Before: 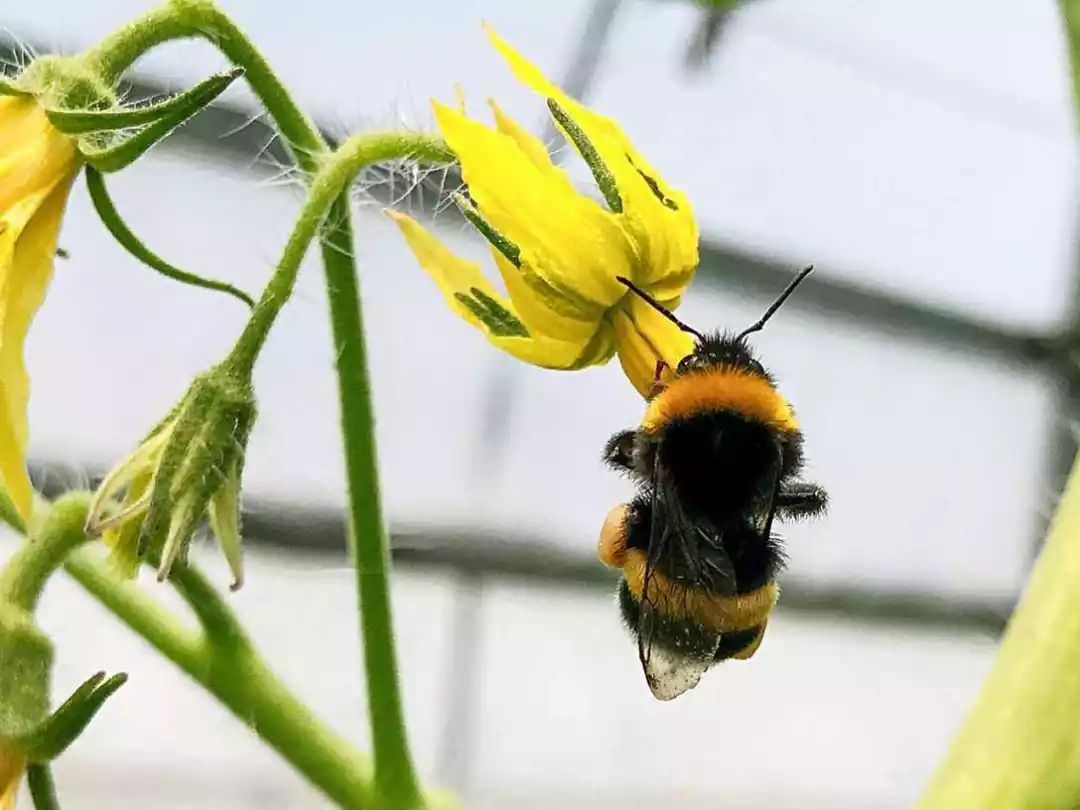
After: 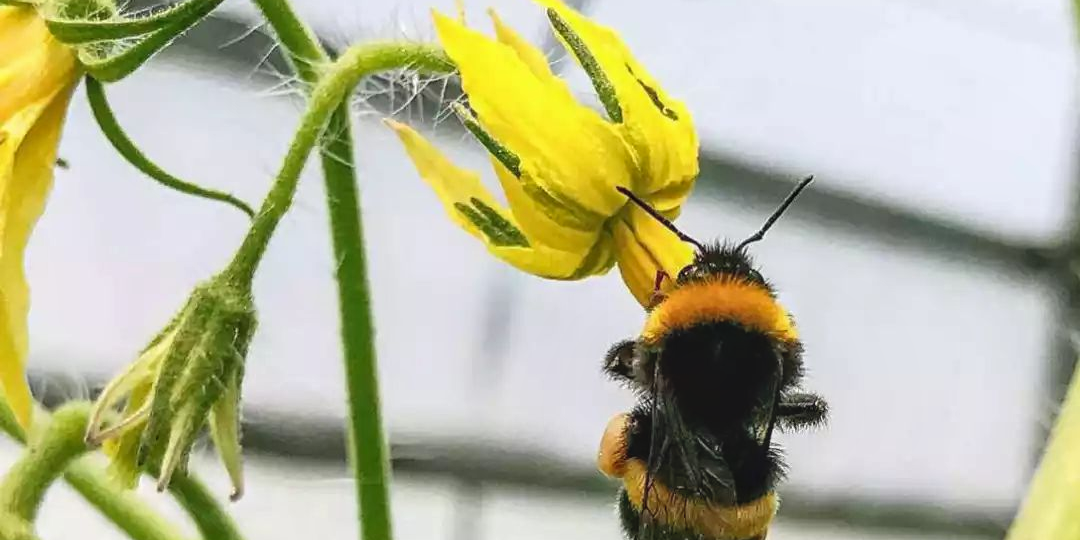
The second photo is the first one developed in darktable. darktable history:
levels: mode automatic, levels [0.116, 0.574, 1]
crop: top 11.148%, bottom 22.14%
local contrast: detail 110%
